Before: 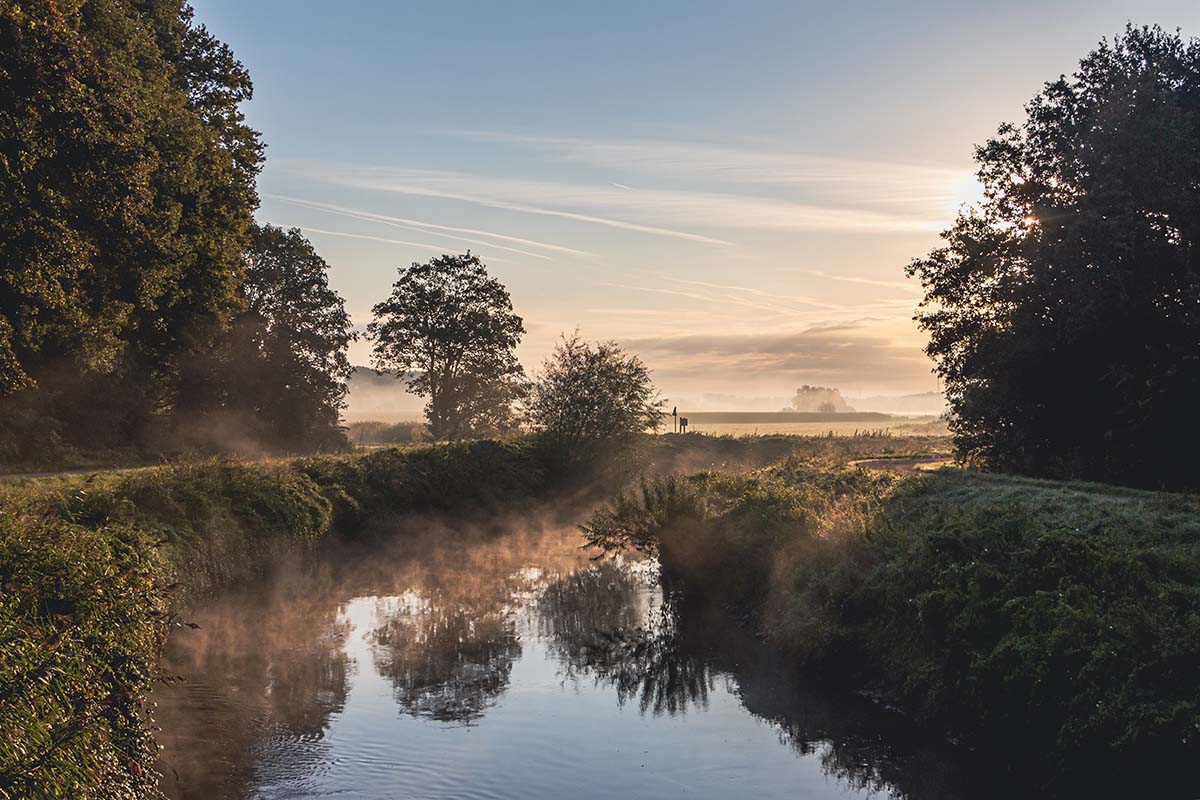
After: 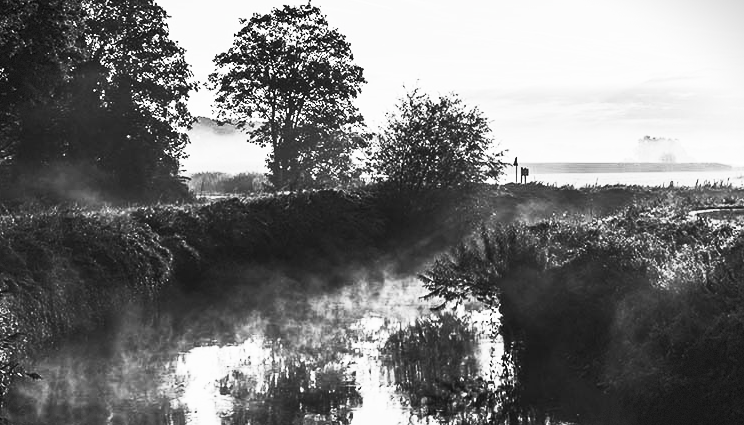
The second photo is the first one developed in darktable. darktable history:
contrast brightness saturation: contrast 0.83, brightness 0.59, saturation 0.59
vignetting: fall-off start 100%, brightness -0.406, saturation -0.3, width/height ratio 1.324, dithering 8-bit output, unbound false
color balance rgb: linear chroma grading › global chroma 23.15%, perceptual saturation grading › global saturation 28.7%, perceptual saturation grading › mid-tones 12.04%, perceptual saturation grading › shadows 10.19%, global vibrance 22.22%
color calibration: output gray [0.21, 0.42, 0.37, 0], gray › normalize channels true, illuminant same as pipeline (D50), adaptation XYZ, x 0.346, y 0.359, gamut compression 0
crop: left 13.312%, top 31.28%, right 24.627%, bottom 15.582%
white balance: red 0.926, green 1.003, blue 1.133
color contrast: green-magenta contrast 0.81
